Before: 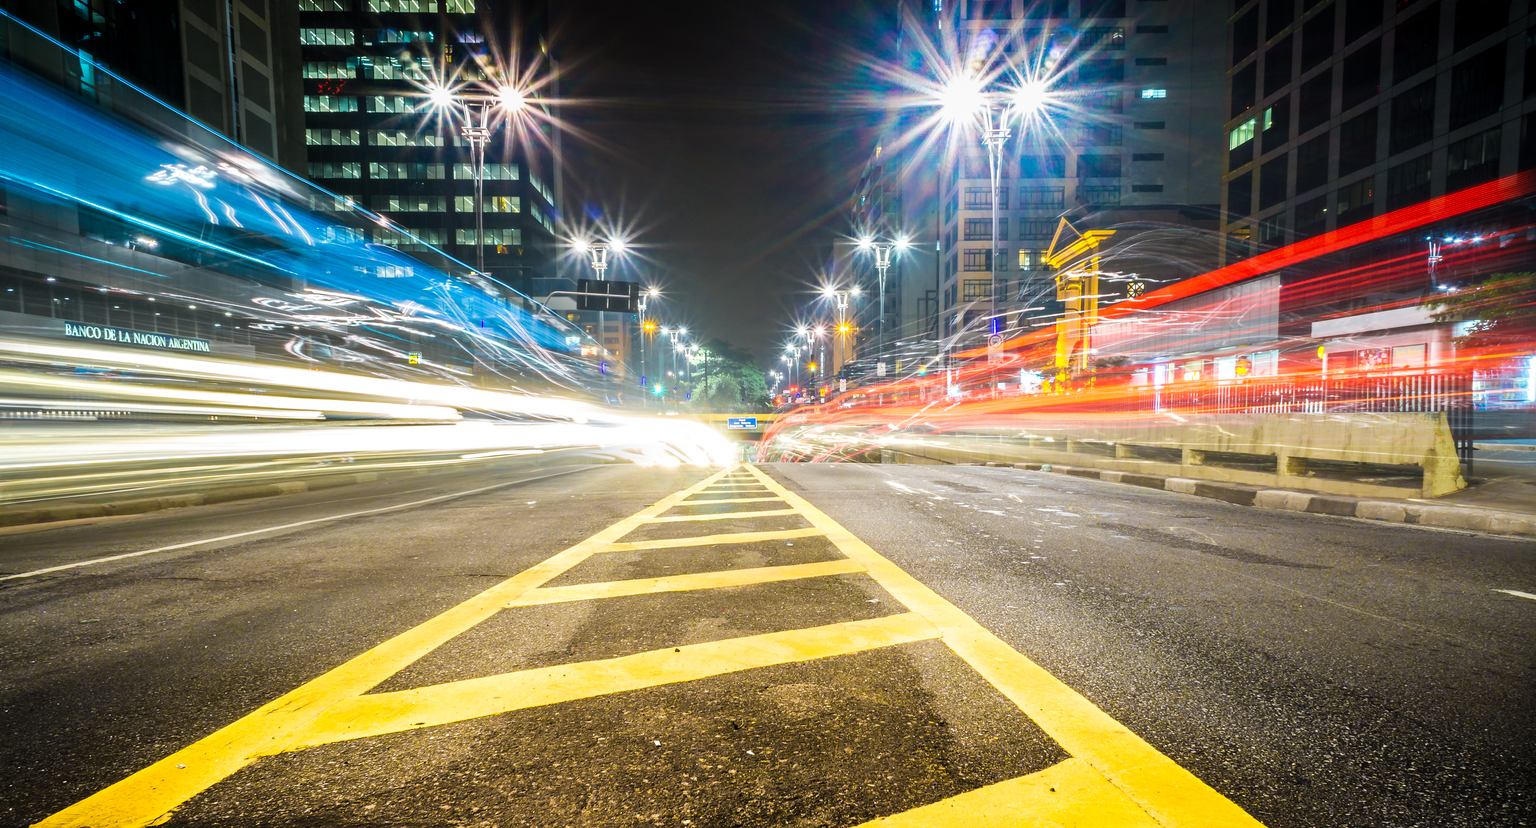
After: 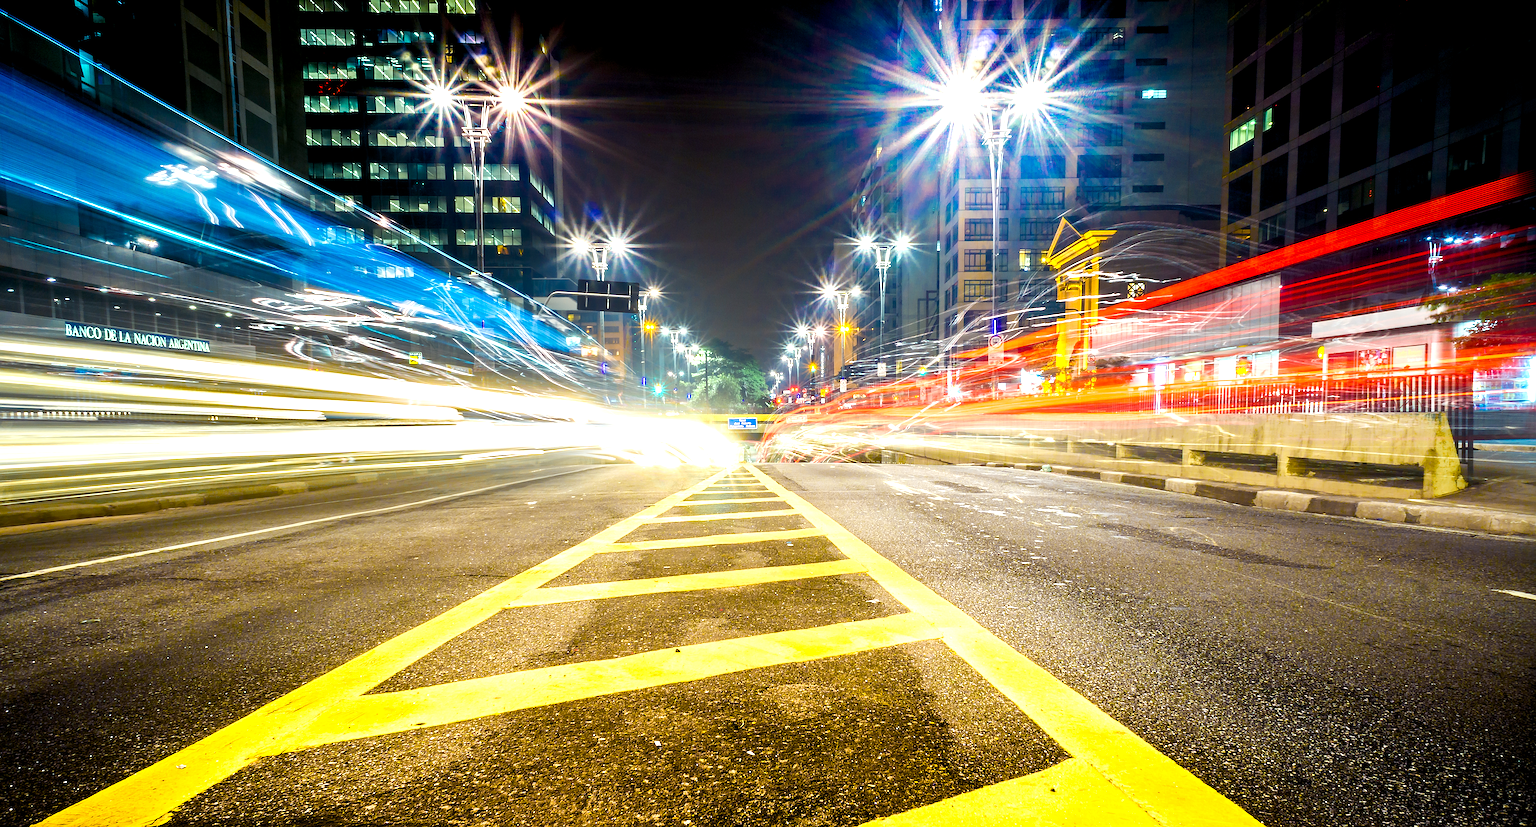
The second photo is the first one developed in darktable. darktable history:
color balance rgb: shadows lift › luminance -21.66%, shadows lift › chroma 6.57%, shadows lift › hue 270°, power › chroma 0.68%, power › hue 60°, highlights gain › luminance 6.08%, highlights gain › chroma 1.33%, highlights gain › hue 90°, global offset › luminance -0.87%, perceptual saturation grading › global saturation 26.86%, perceptual saturation grading › highlights -28.39%, perceptual saturation grading › mid-tones 15.22%, perceptual saturation grading › shadows 33.98%, perceptual brilliance grading › highlights 10%, perceptual brilliance grading › mid-tones 5%
sharpen: amount 0.575
